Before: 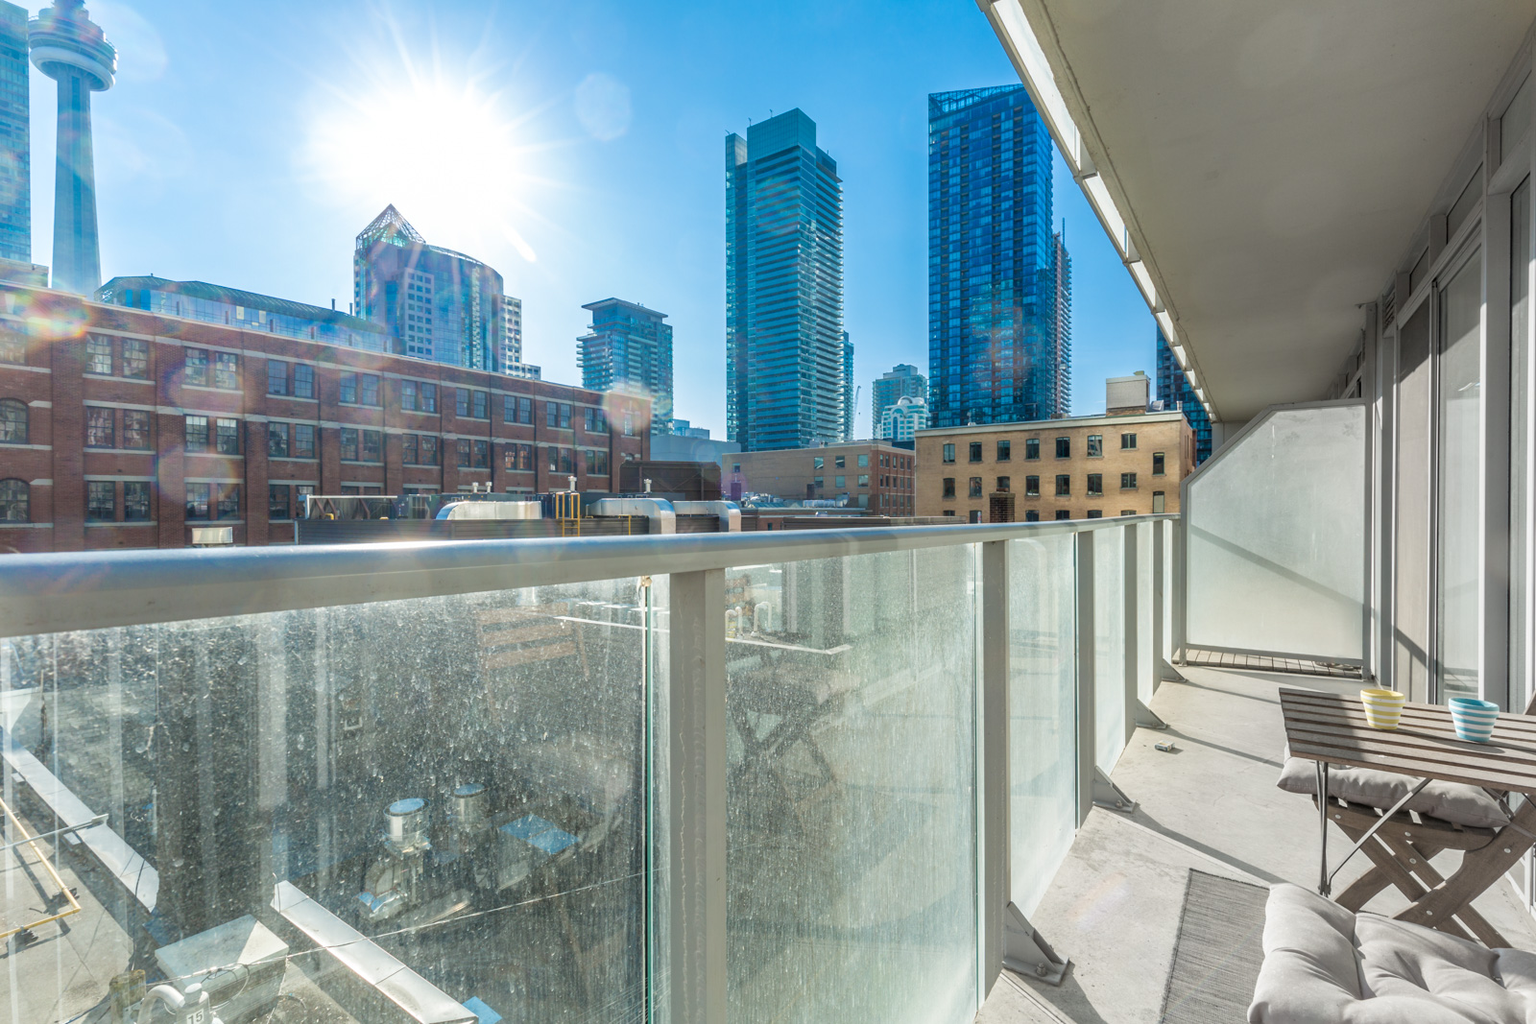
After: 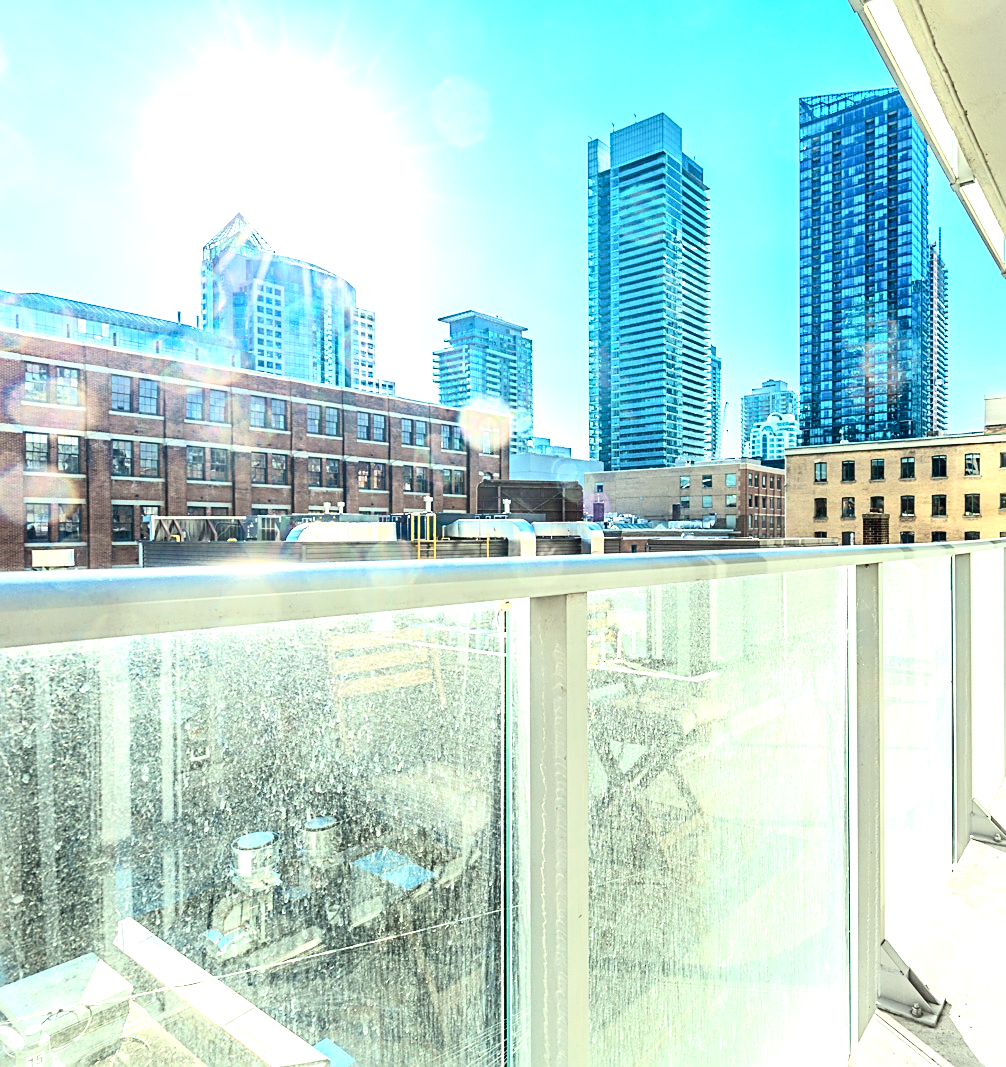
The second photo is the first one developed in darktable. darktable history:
crop: left 10.515%, right 26.573%
color correction: highlights a* -4.45, highlights b* 6.22
exposure: black level correction 0, exposure 1.199 EV, compensate exposure bias true, compensate highlight preservation false
sharpen: on, module defaults
contrast equalizer: octaves 7, y [[0.502, 0.505, 0.512, 0.529, 0.564, 0.588], [0.5 ×6], [0.502, 0.505, 0.512, 0.529, 0.564, 0.588], [0, 0.001, 0.001, 0.004, 0.008, 0.011], [0, 0.001, 0.001, 0.004, 0.008, 0.011]]
contrast brightness saturation: contrast 0.294
